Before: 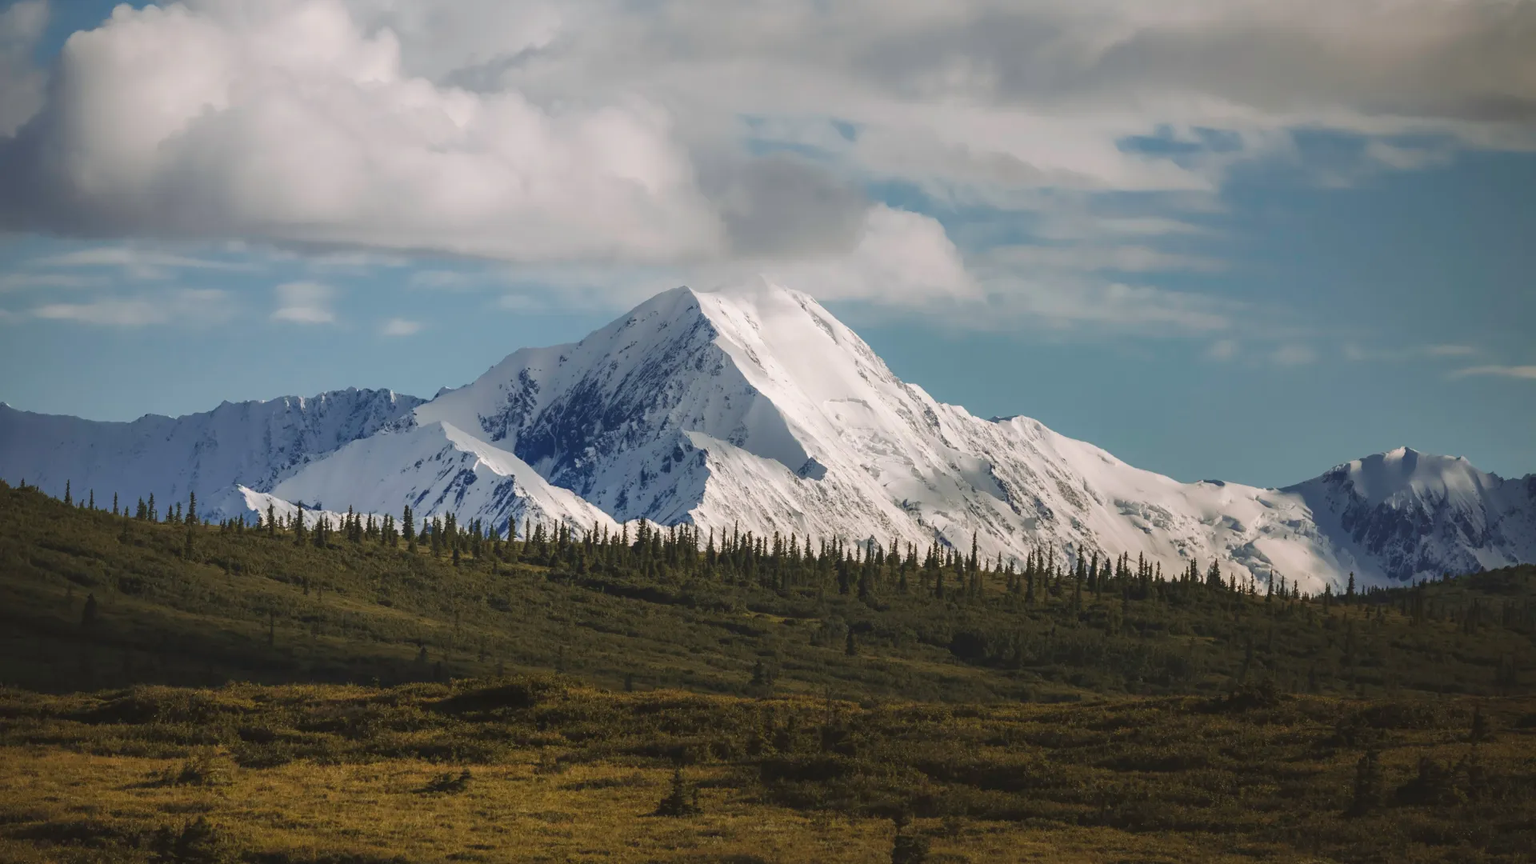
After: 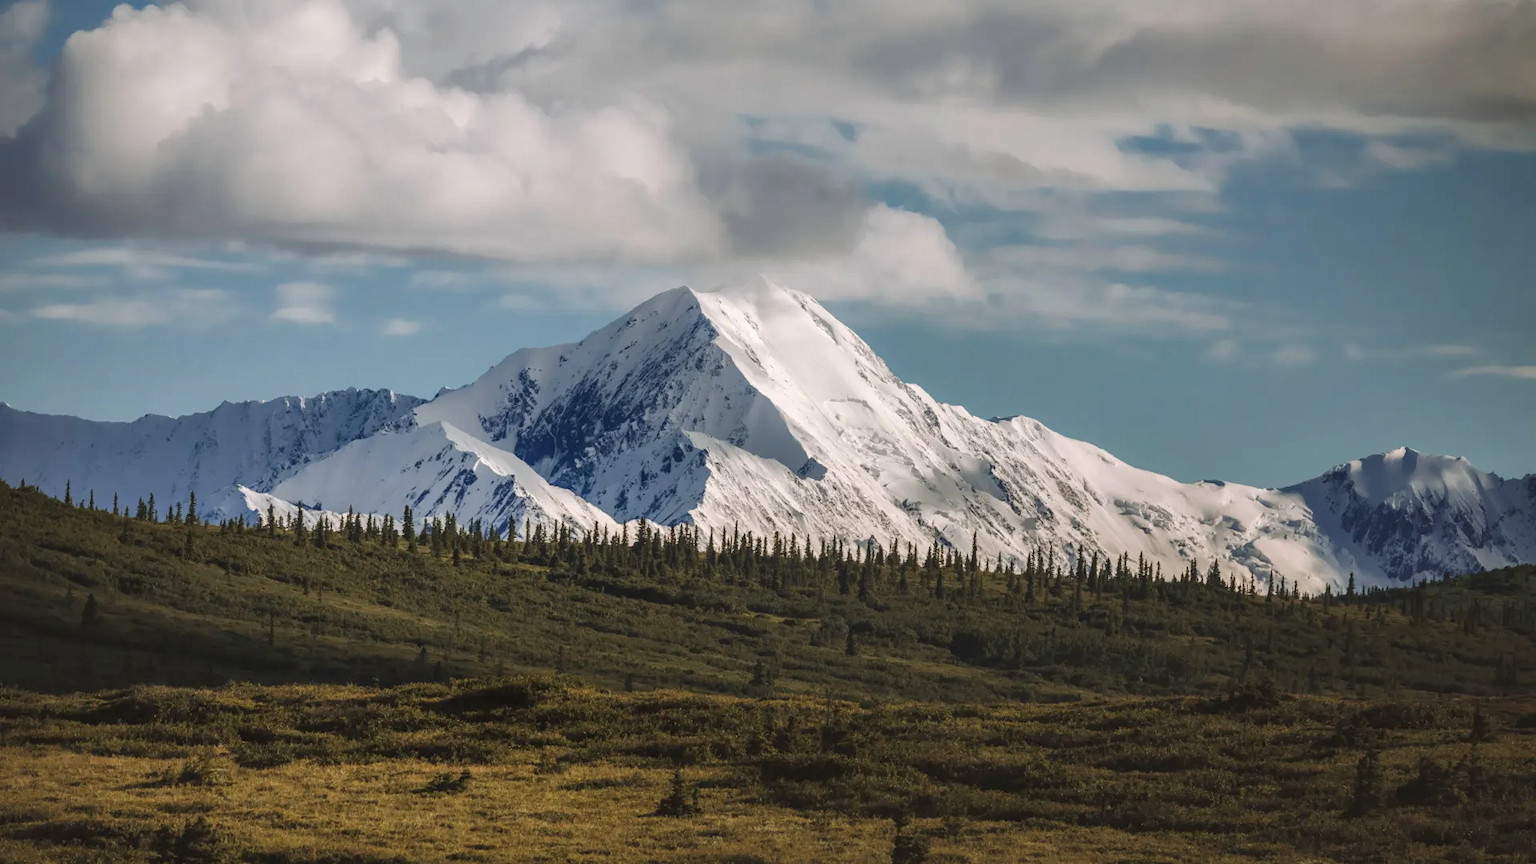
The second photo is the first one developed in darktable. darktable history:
local contrast: on, module defaults
shadows and highlights: radius 125.46, shadows 30.51, highlights -30.51, low approximation 0.01, soften with gaussian
color contrast: green-magenta contrast 0.96
